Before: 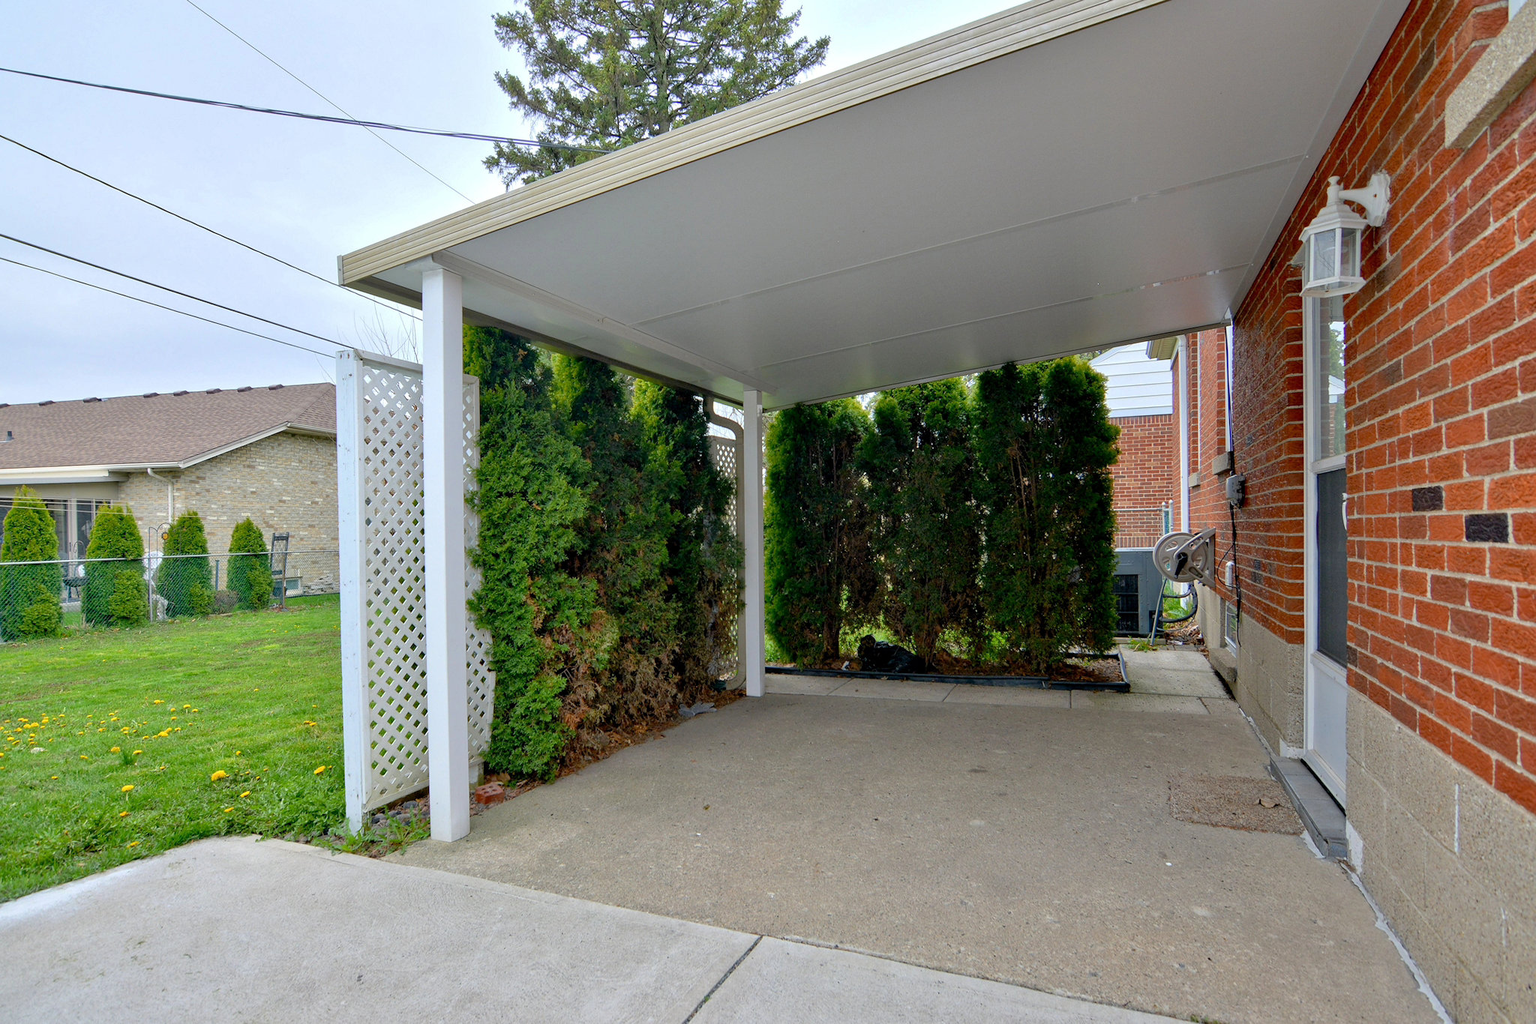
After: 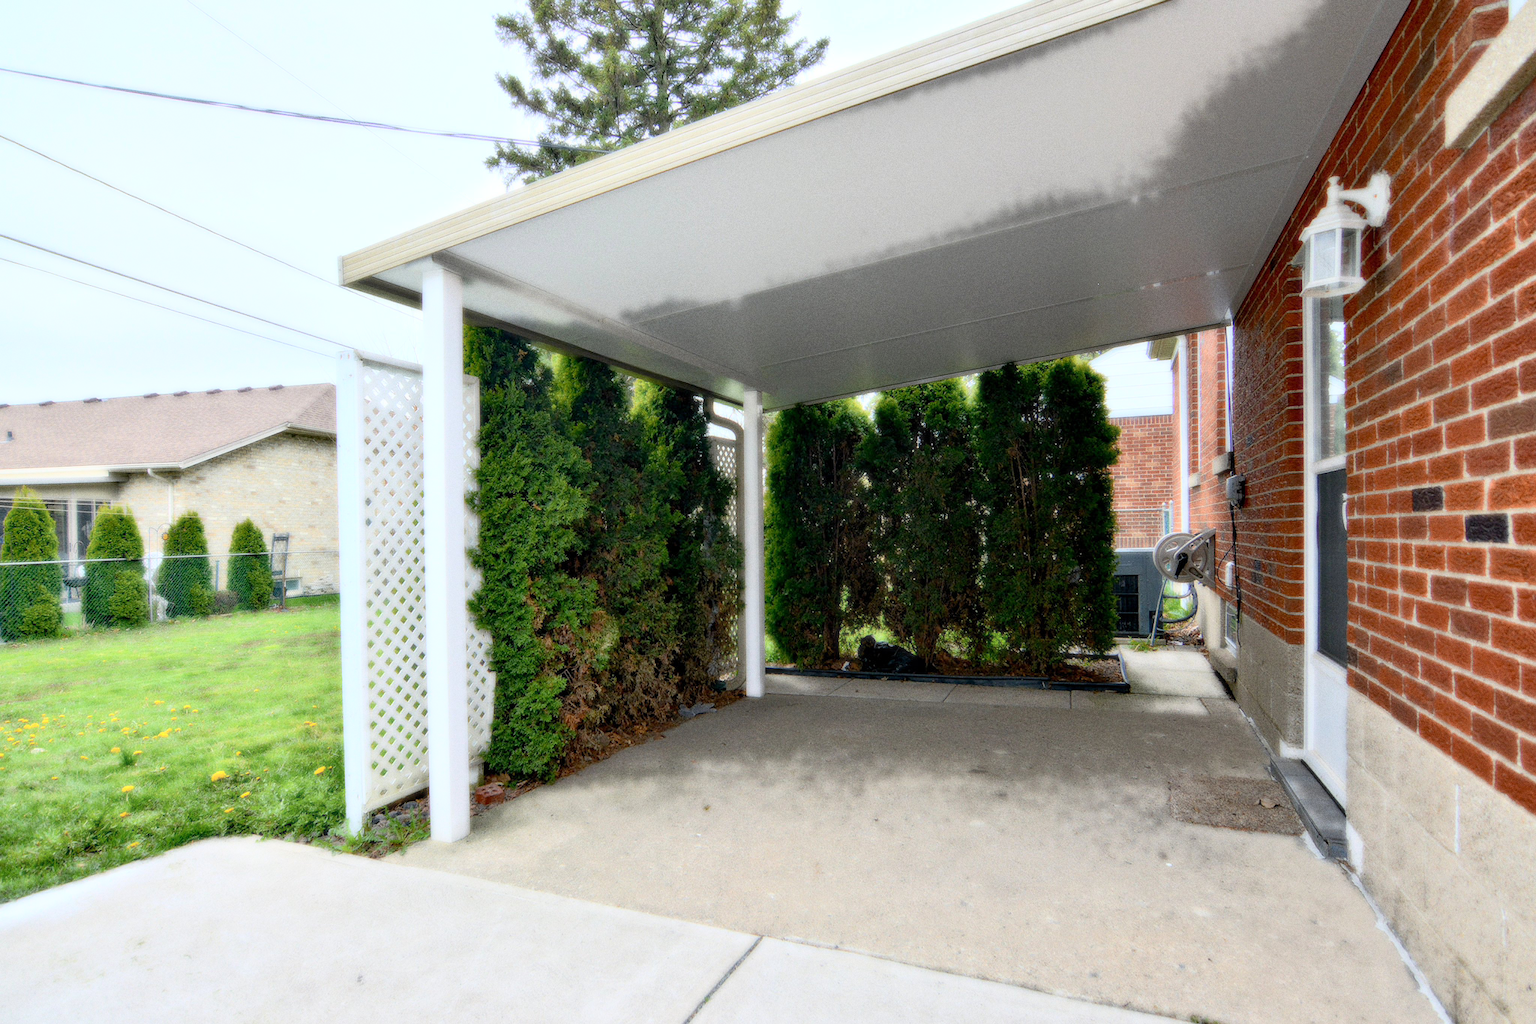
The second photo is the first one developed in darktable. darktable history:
exposure: exposure -0.21 EV, compensate highlight preservation false
bloom: size 0%, threshold 54.82%, strength 8.31%
grain: coarseness 0.09 ISO
